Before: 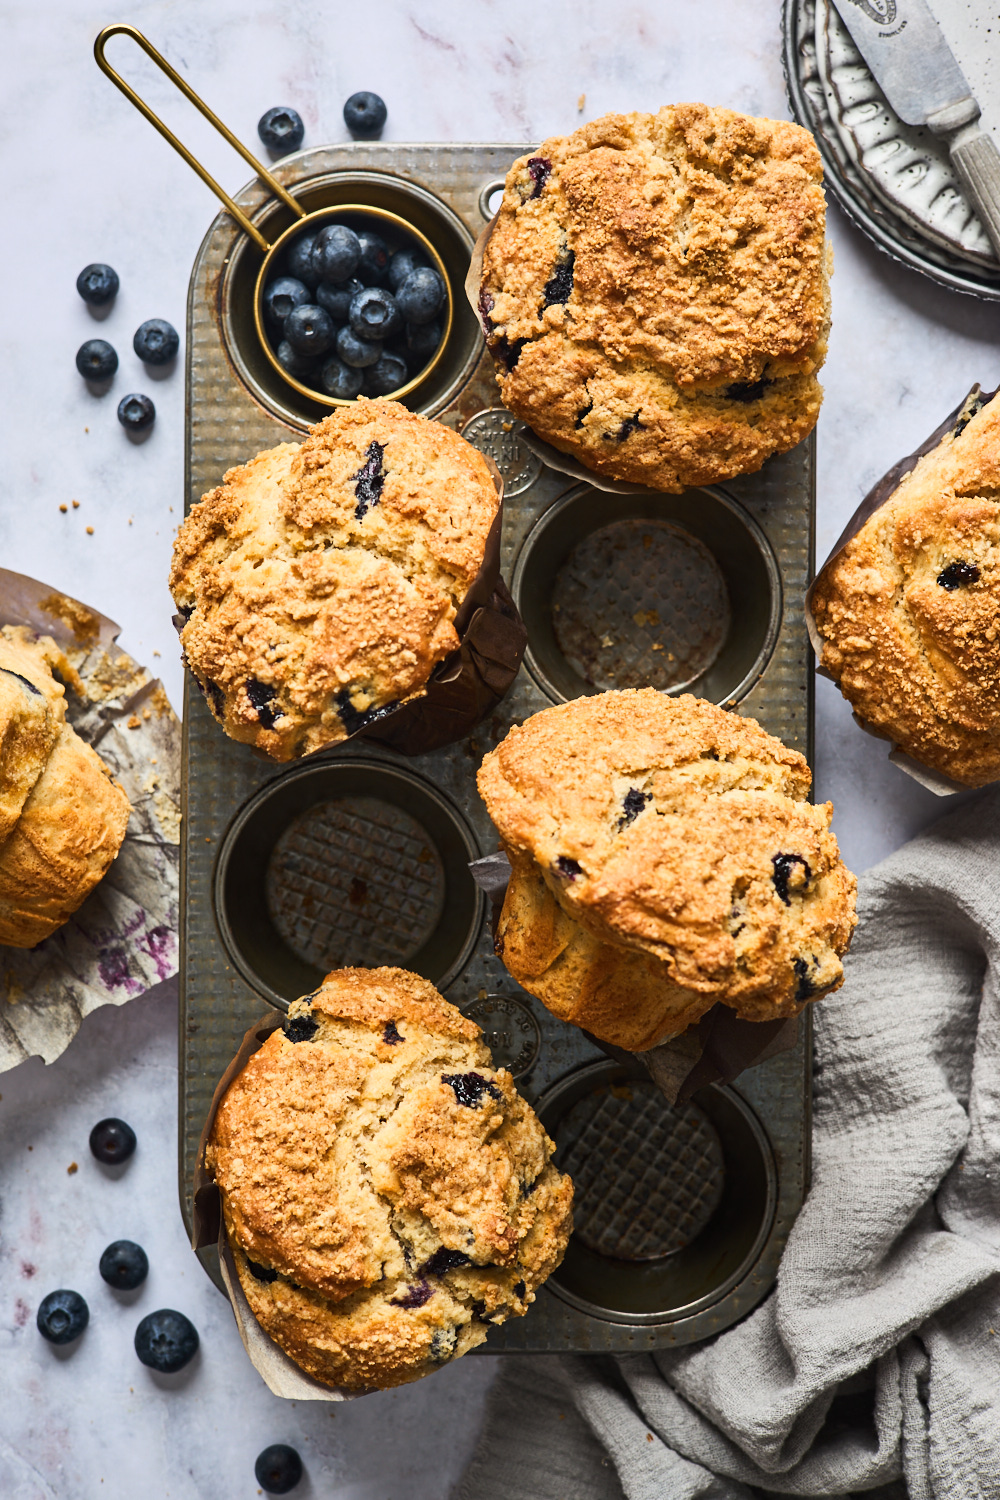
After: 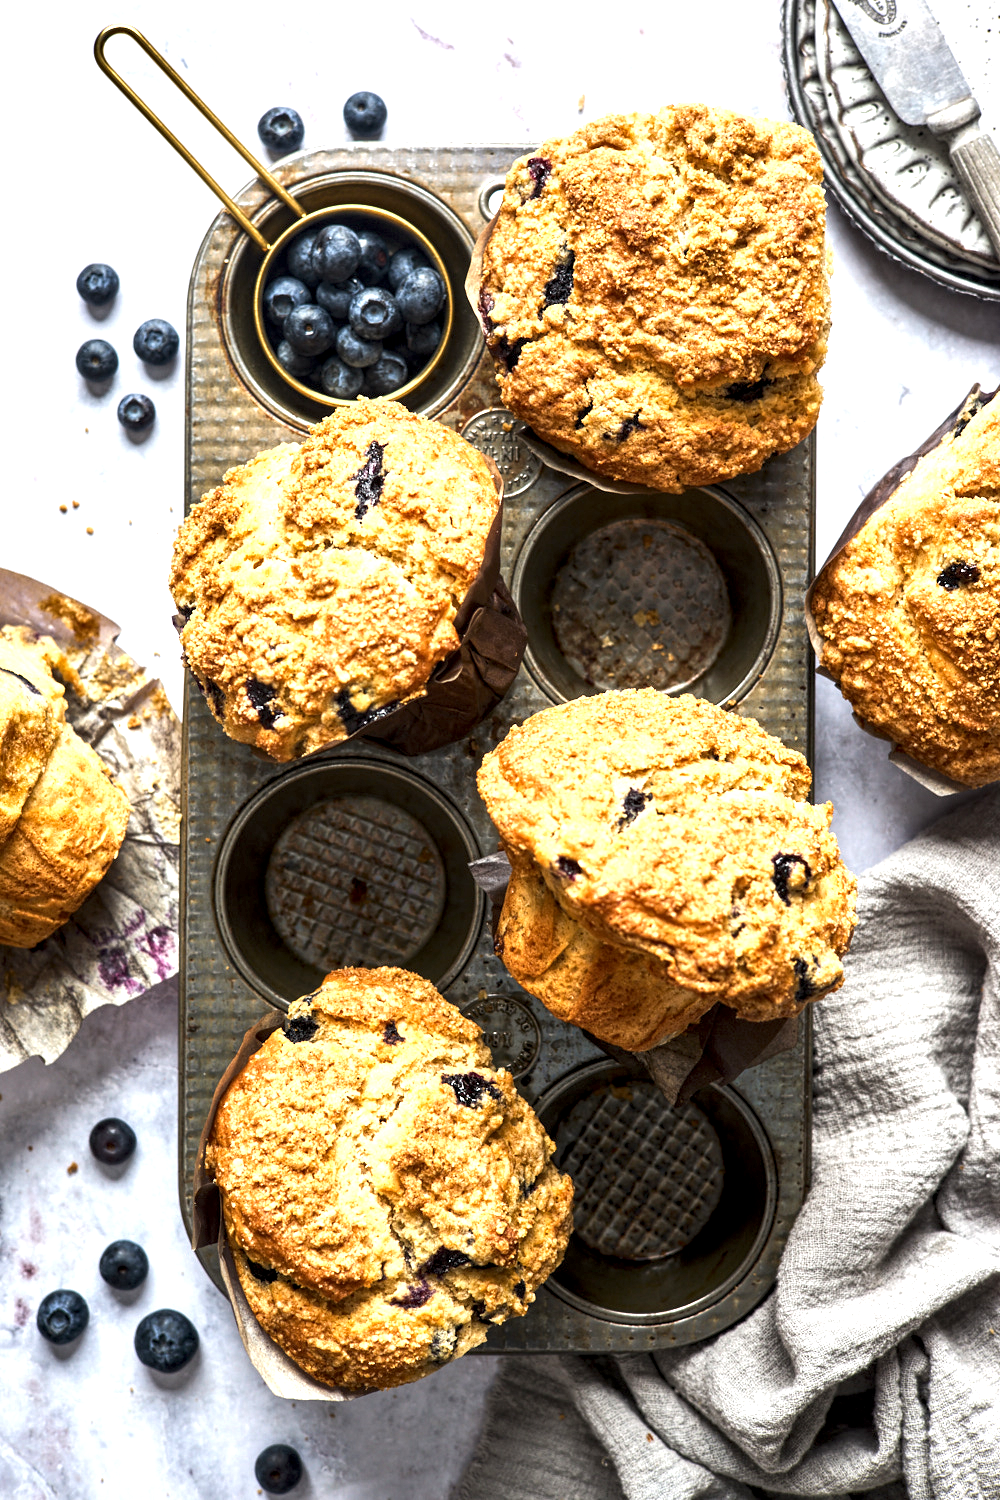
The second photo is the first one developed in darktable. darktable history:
local contrast: highlights 104%, shadows 100%, detail 200%, midtone range 0.2
exposure: exposure 0.665 EV, compensate highlight preservation false
